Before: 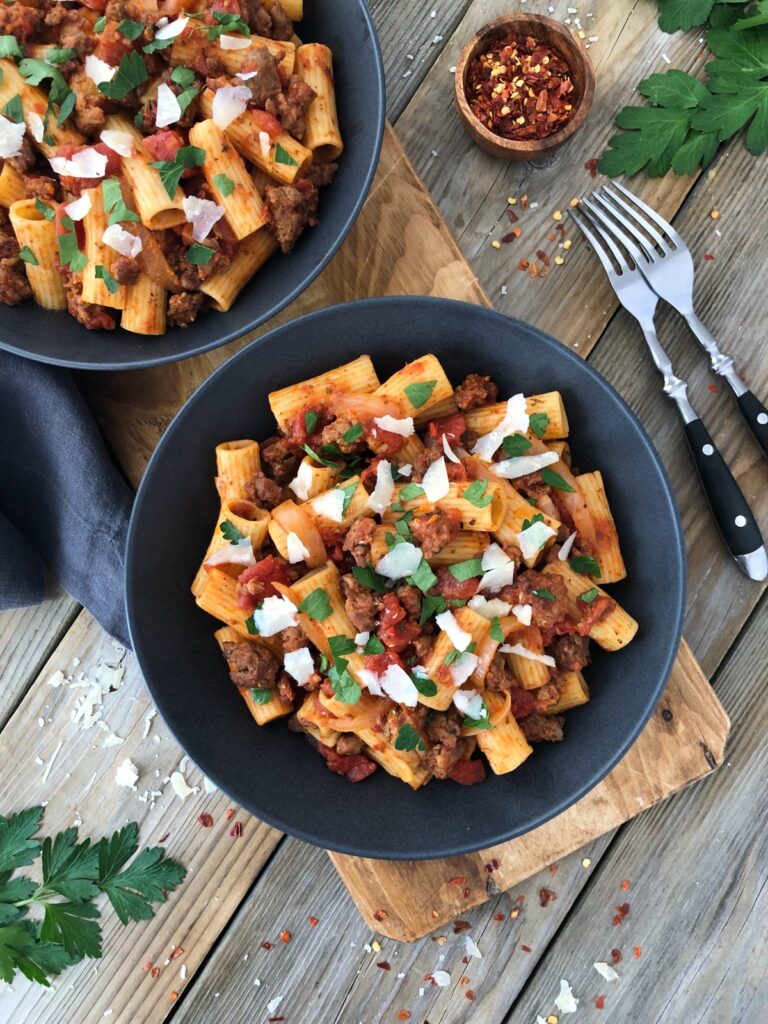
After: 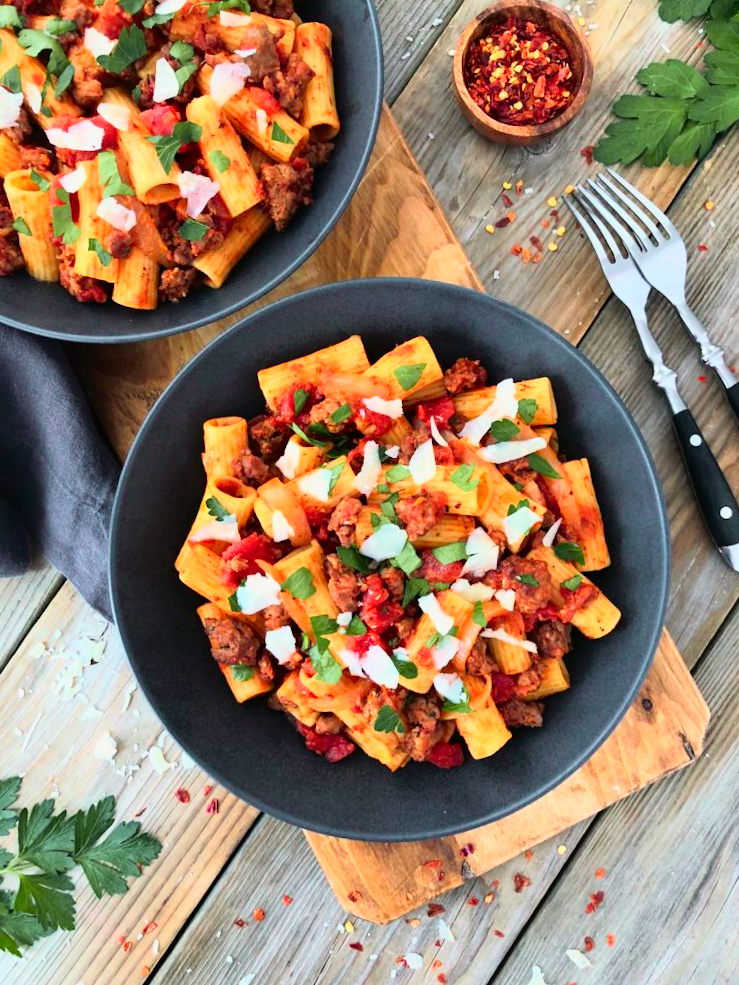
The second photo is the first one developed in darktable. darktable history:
tone curve: curves: ch0 [(0, 0.005) (0.103, 0.097) (0.18, 0.22) (0.378, 0.482) (0.504, 0.631) (0.663, 0.801) (0.834, 0.914) (1, 0.971)]; ch1 [(0, 0) (0.172, 0.123) (0.324, 0.253) (0.396, 0.388) (0.478, 0.461) (0.499, 0.498) (0.545, 0.587) (0.604, 0.692) (0.704, 0.818) (1, 1)]; ch2 [(0, 0) (0.411, 0.424) (0.496, 0.5) (0.521, 0.537) (0.555, 0.585) (0.628, 0.703) (1, 1)], color space Lab, independent channels, preserve colors none
crop and rotate: angle -1.69°
